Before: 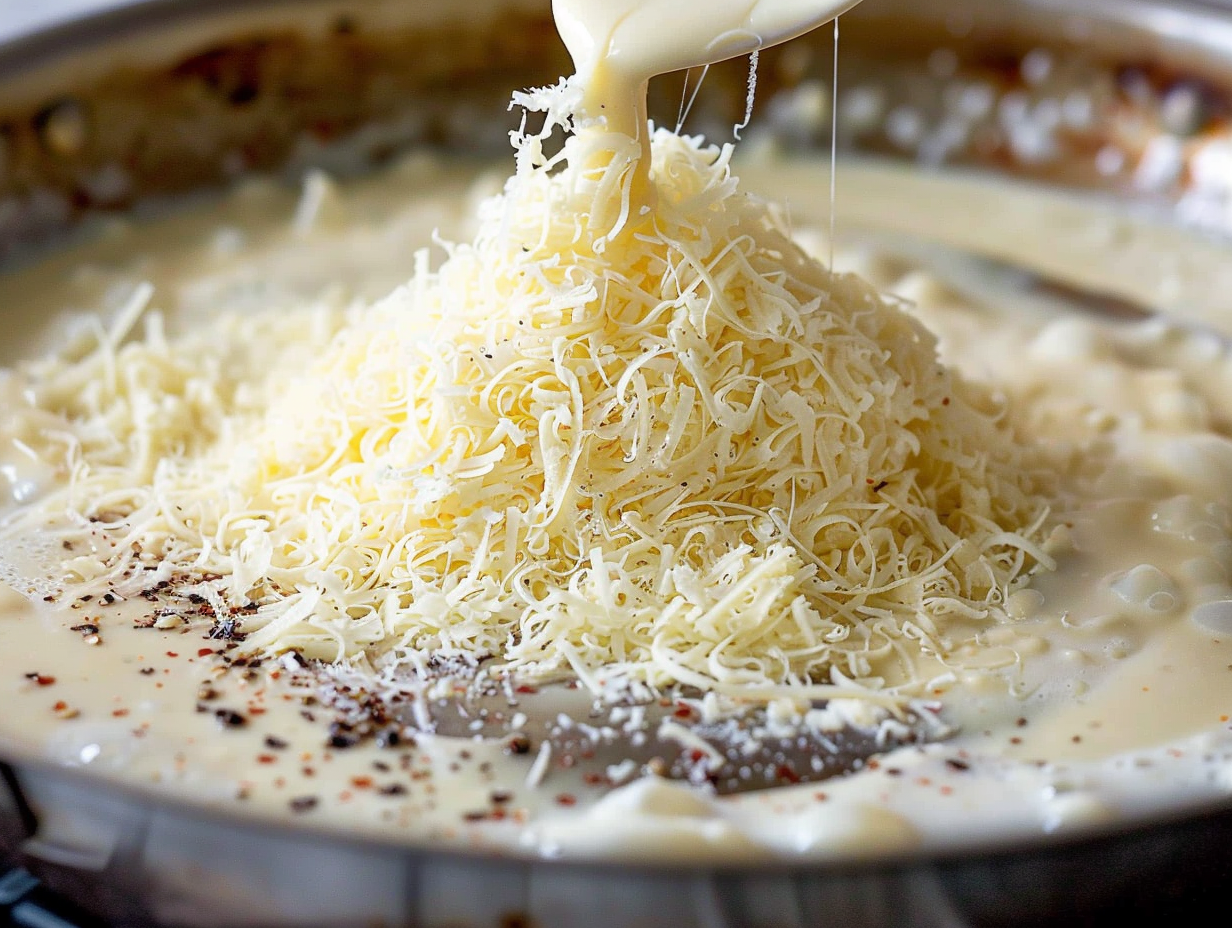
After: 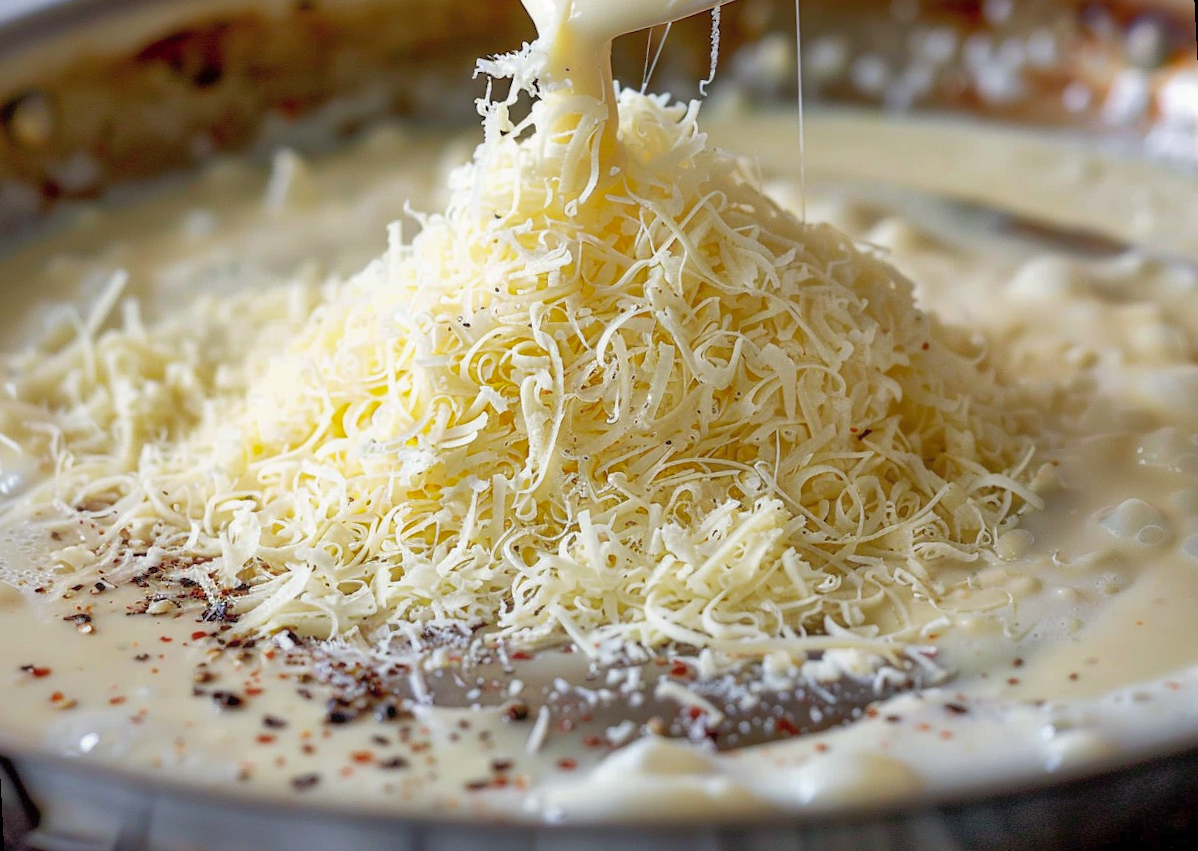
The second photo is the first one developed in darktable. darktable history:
rotate and perspective: rotation -3°, crop left 0.031, crop right 0.968, crop top 0.07, crop bottom 0.93
shadows and highlights: on, module defaults
